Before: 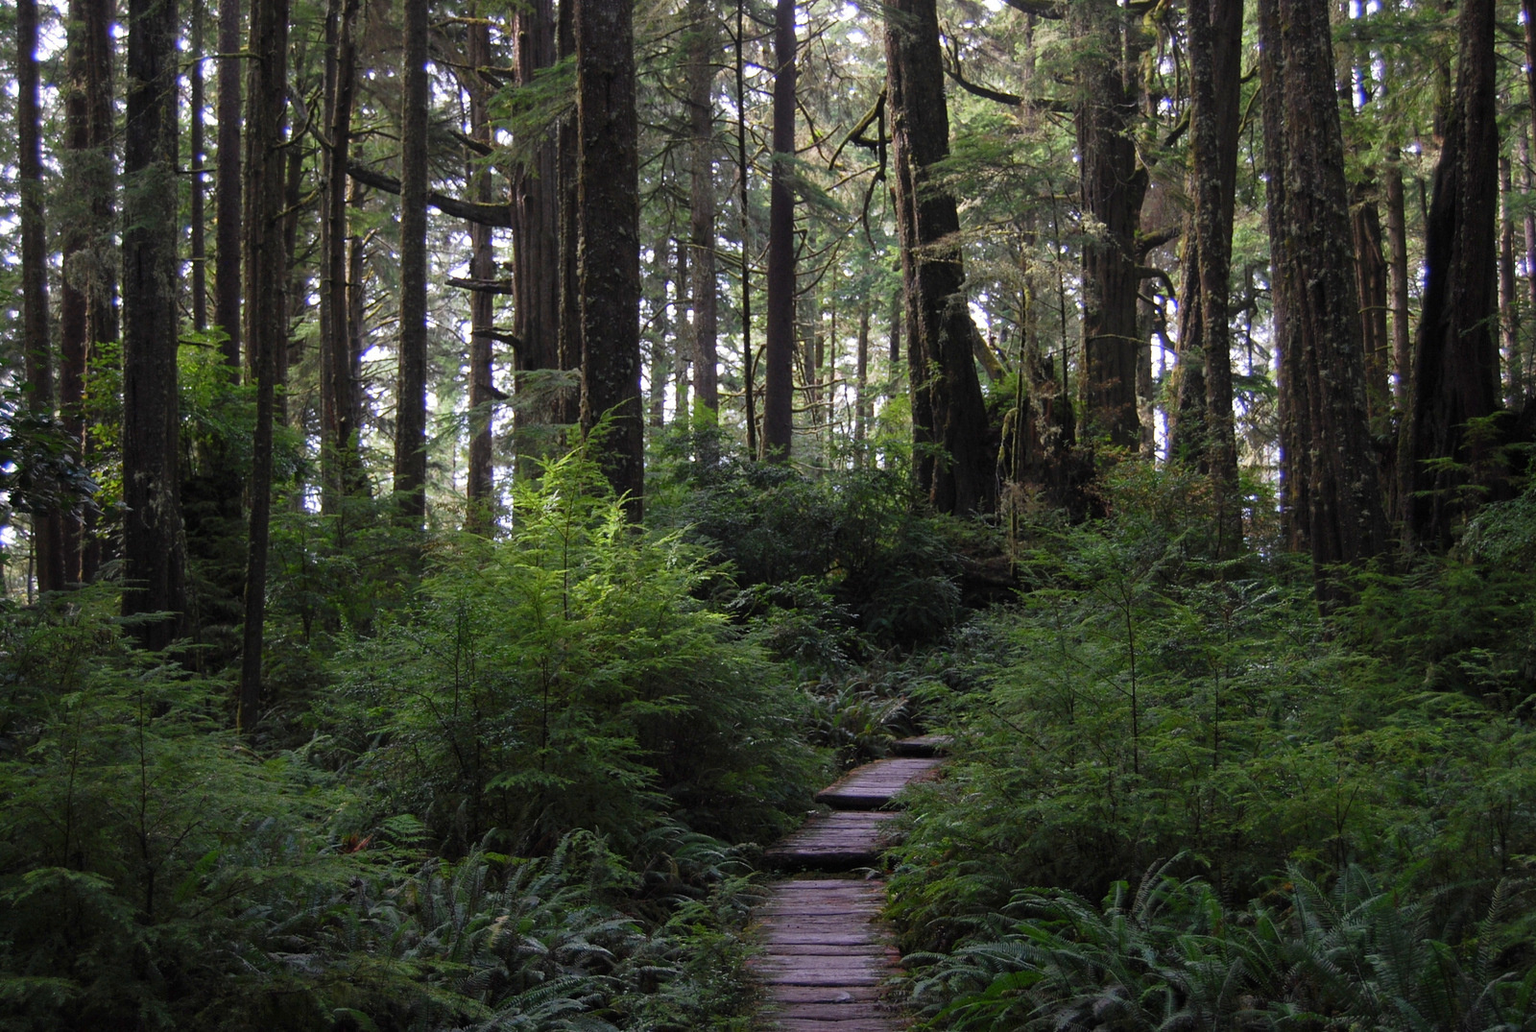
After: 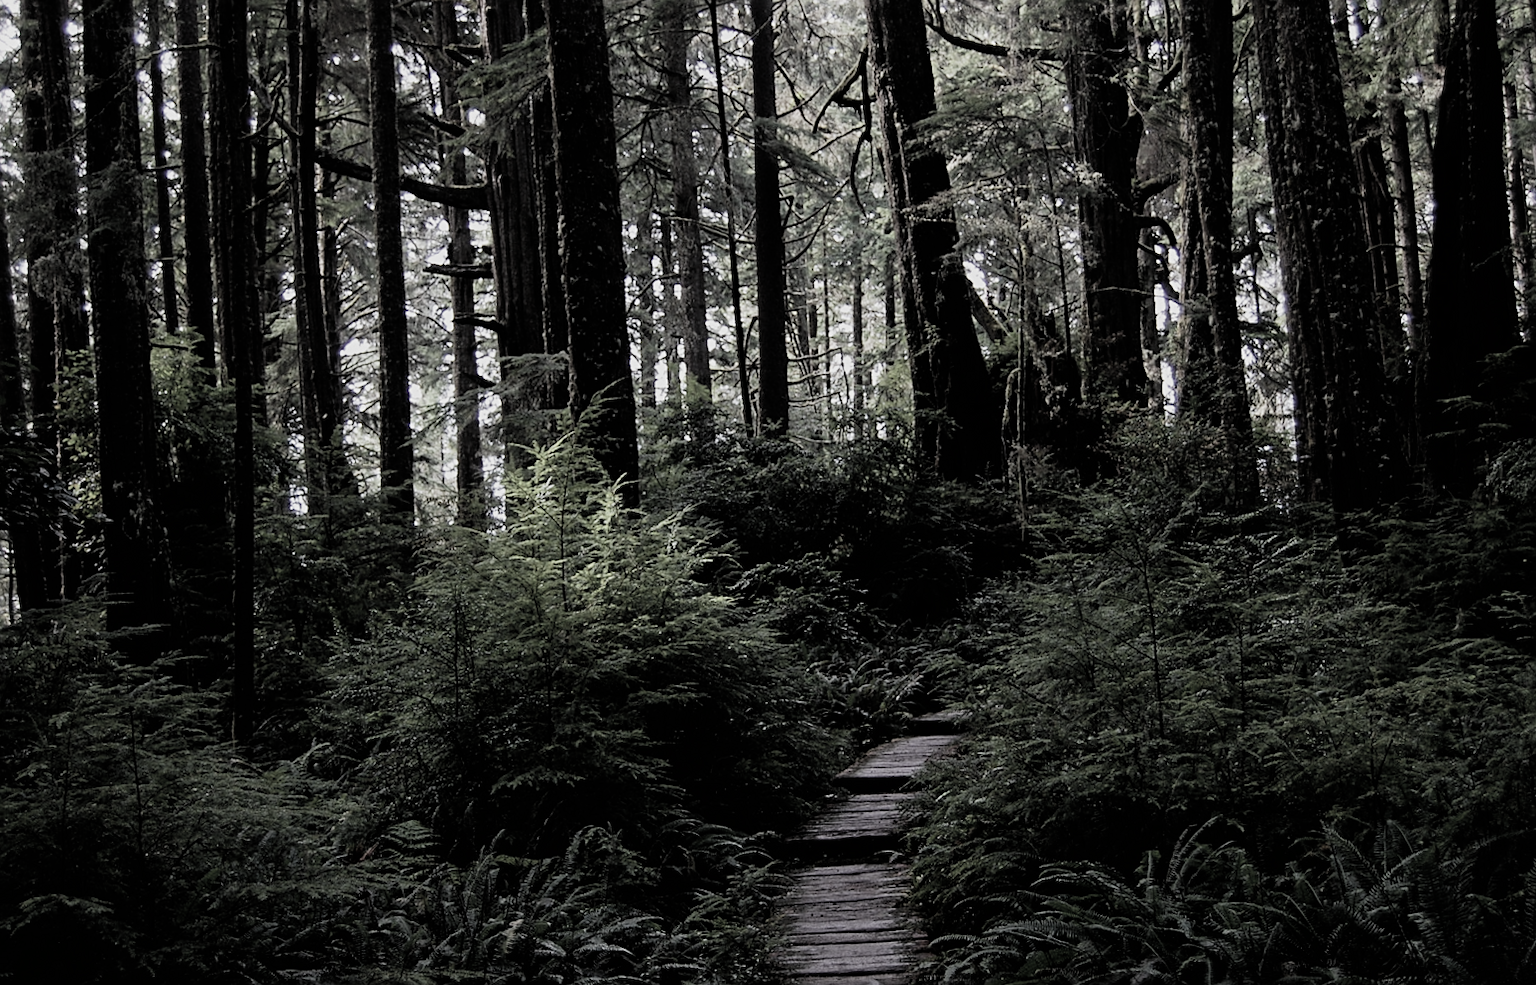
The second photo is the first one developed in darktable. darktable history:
white balance: emerald 1
sharpen: on, module defaults
color correction: saturation 0.3
rotate and perspective: rotation -3°, crop left 0.031, crop right 0.968, crop top 0.07, crop bottom 0.93
filmic rgb: black relative exposure -5 EV, hardness 2.88, contrast 1.3, highlights saturation mix -30%
